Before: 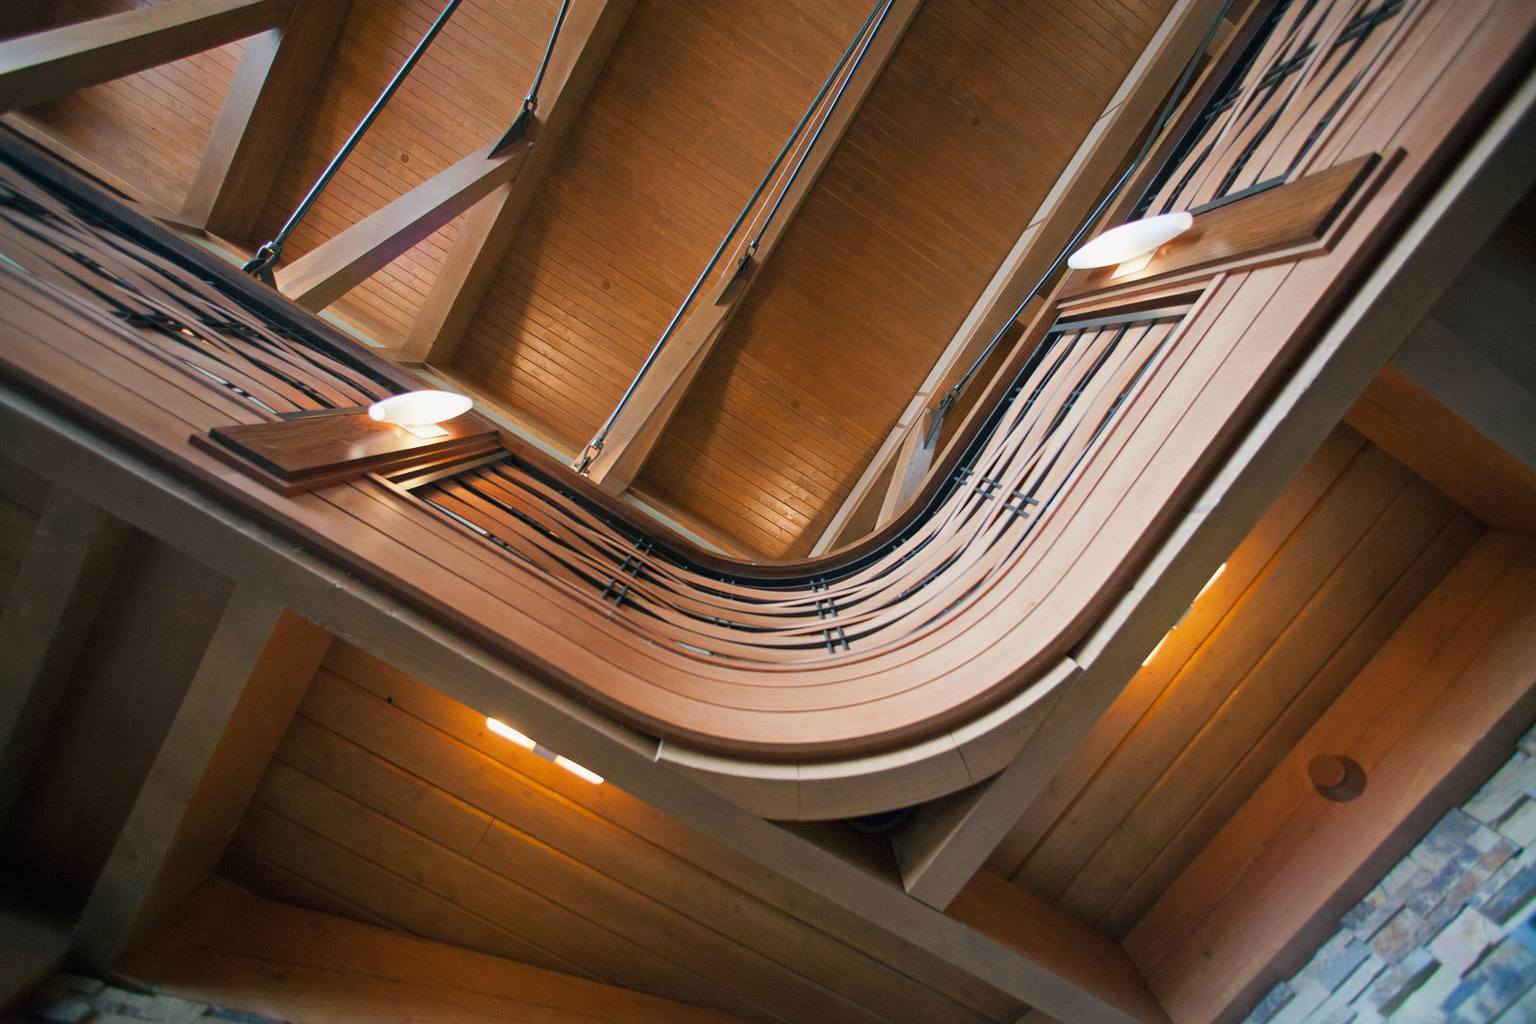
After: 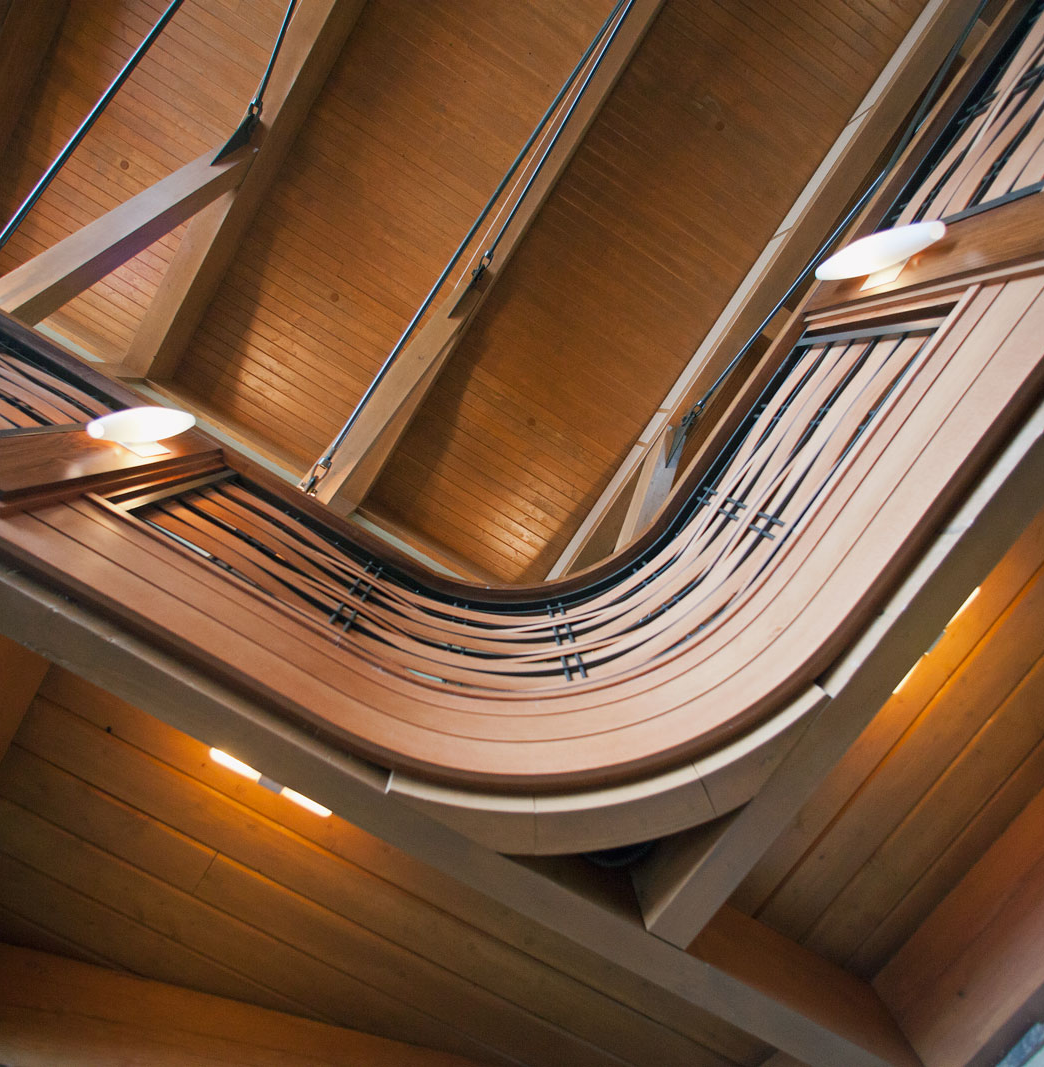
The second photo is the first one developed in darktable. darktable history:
crop and rotate: left 18.606%, right 16.118%
